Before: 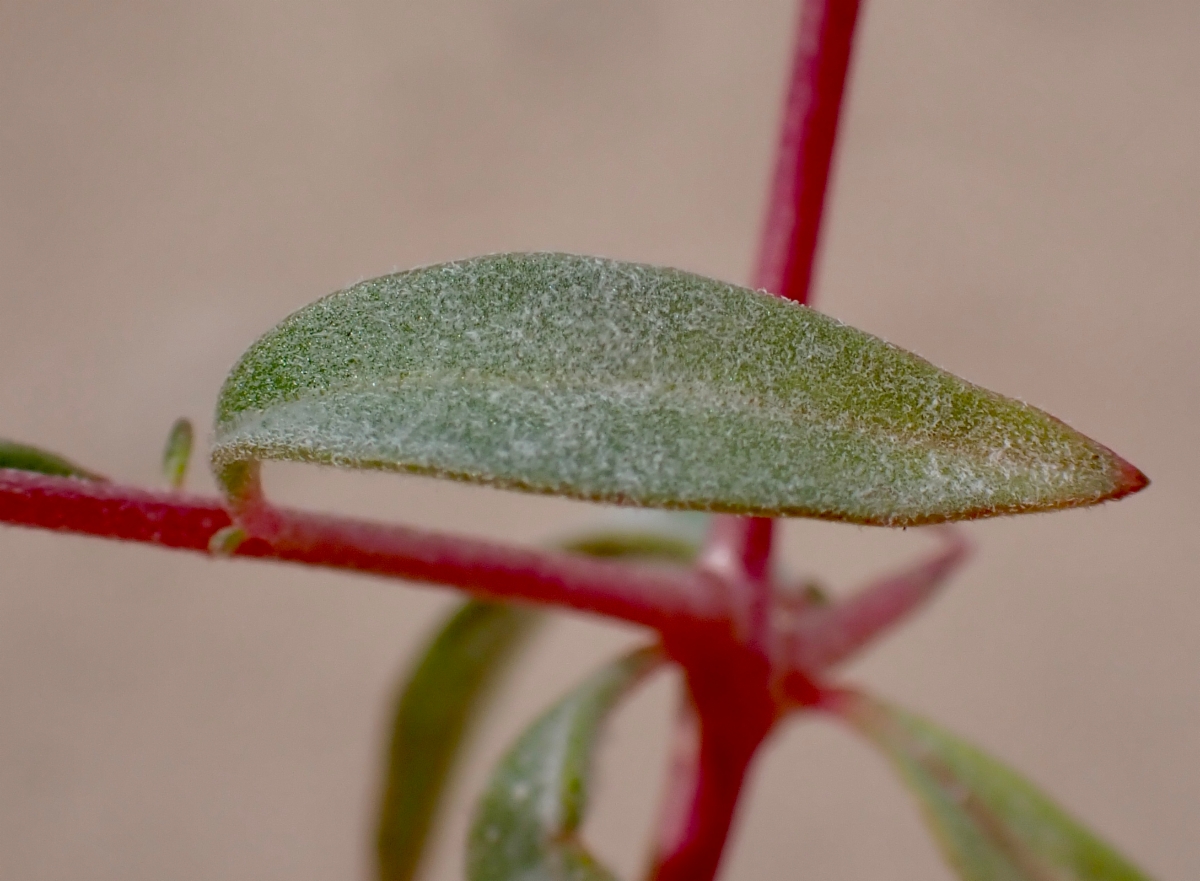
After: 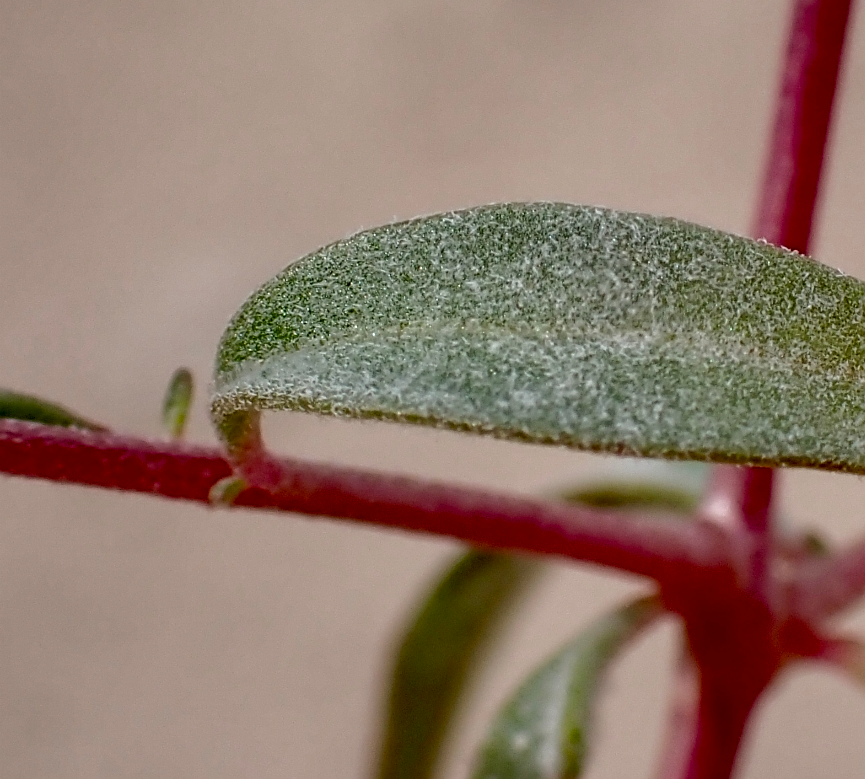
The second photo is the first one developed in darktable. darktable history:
crop: top 5.74%, right 27.876%, bottom 5.778%
sharpen: on, module defaults
local contrast: detail 150%
